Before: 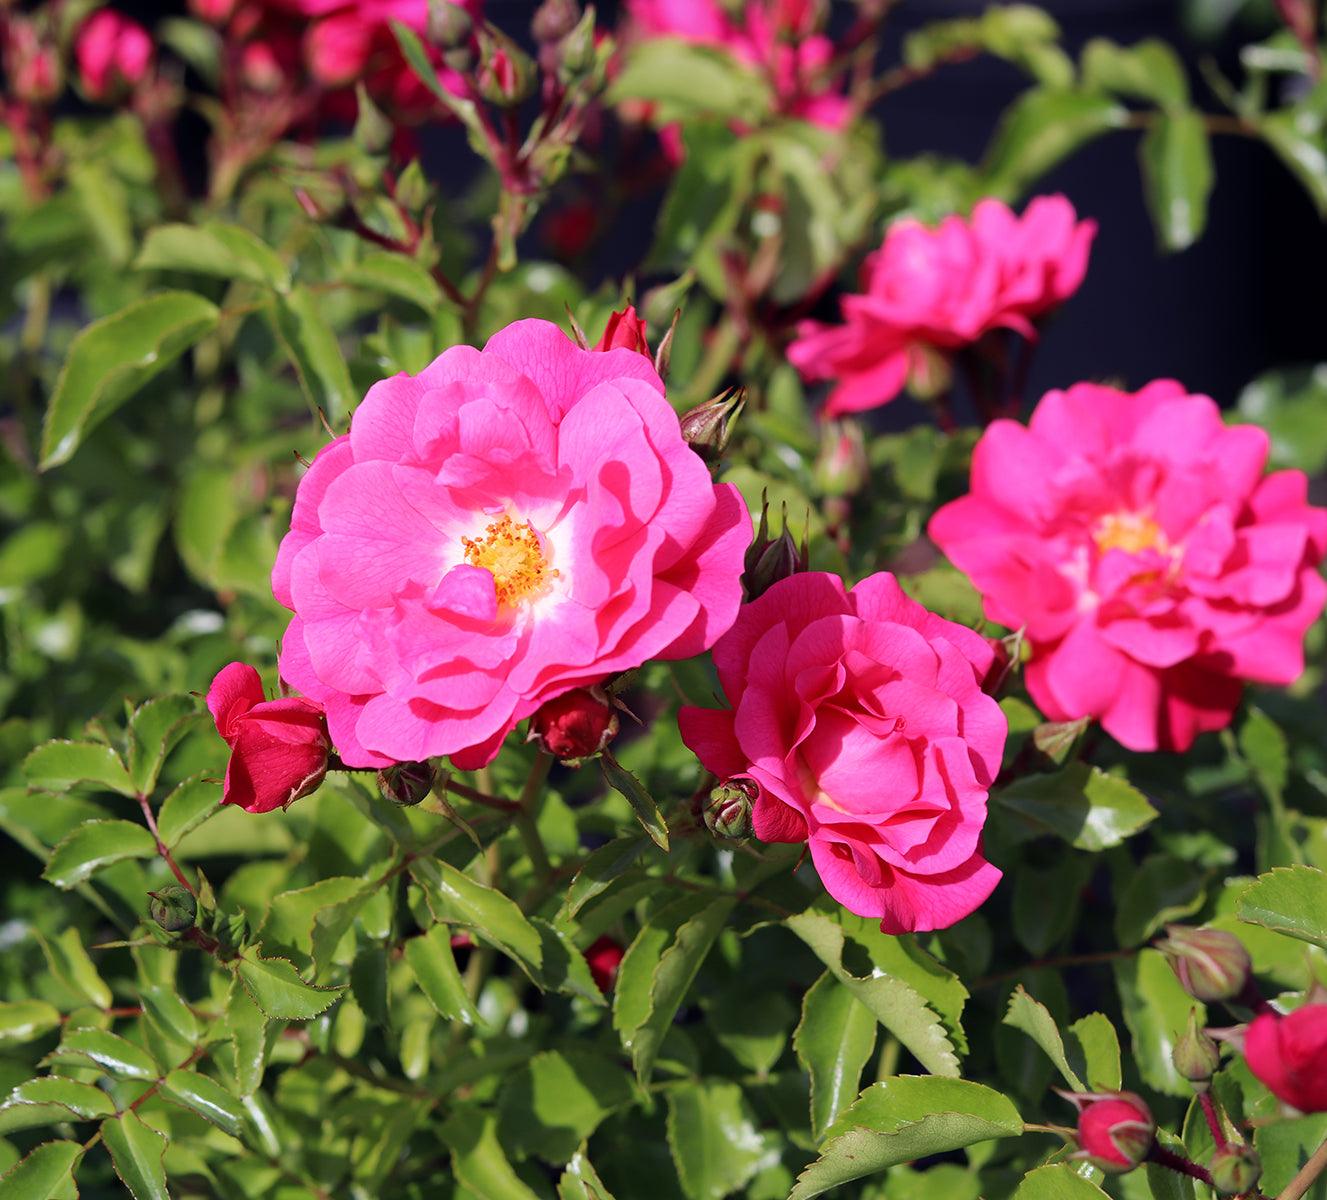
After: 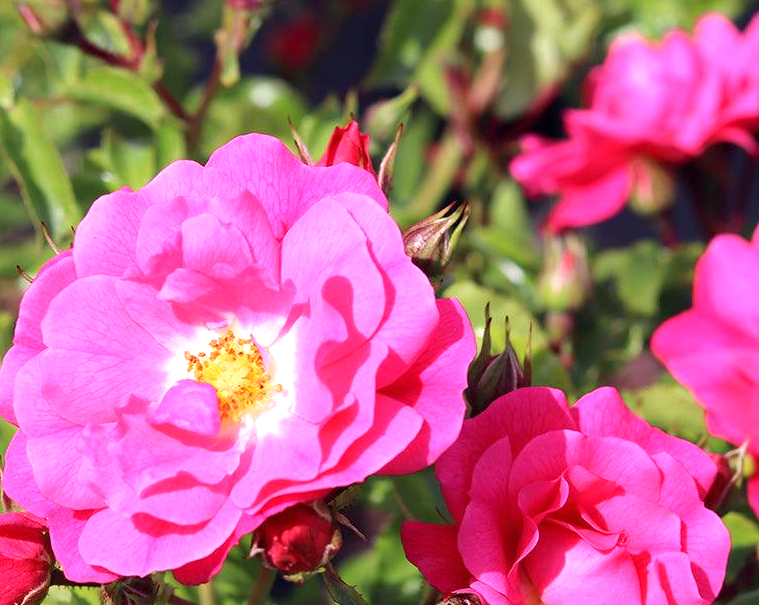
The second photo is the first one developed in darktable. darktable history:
exposure: exposure 0.6 EV, compensate highlight preservation false
crop: left 20.932%, top 15.471%, right 21.848%, bottom 34.081%
